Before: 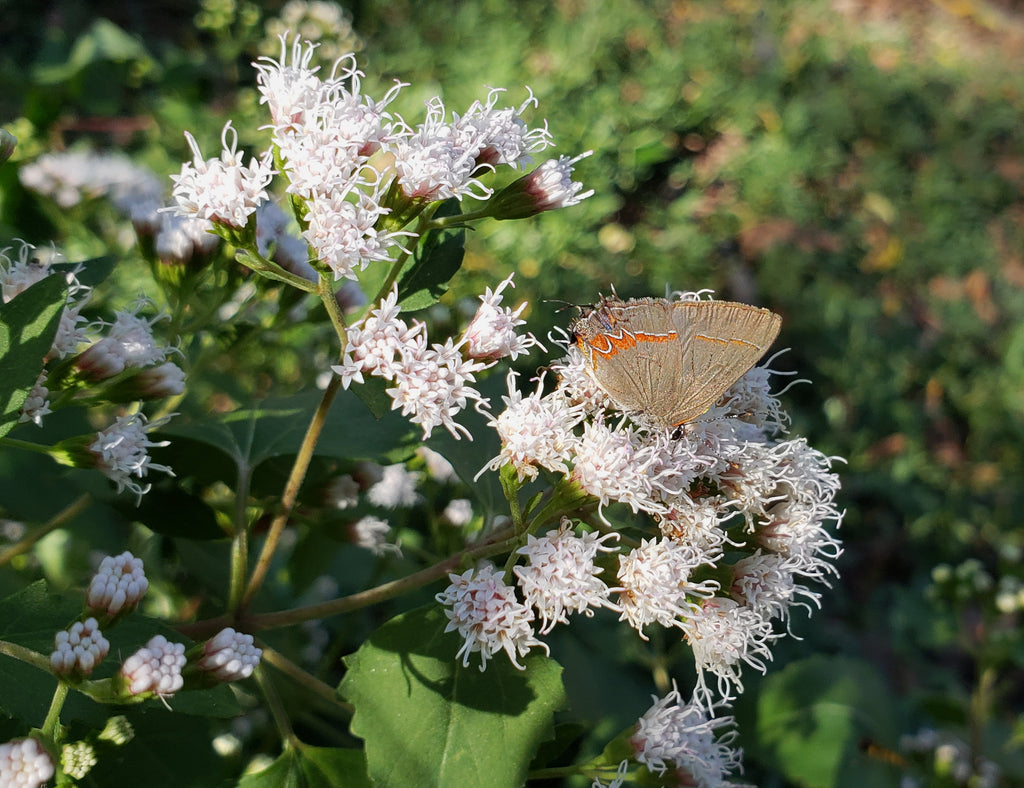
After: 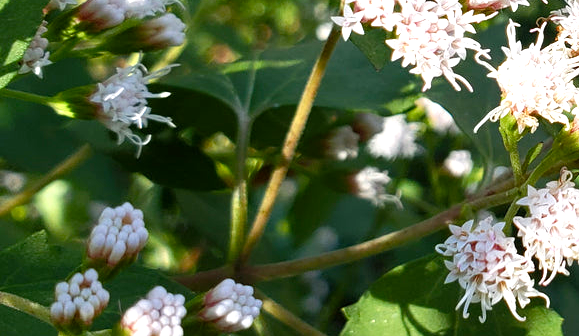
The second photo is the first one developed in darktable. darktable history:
levels: levels [0, 0.476, 0.951]
color balance rgb: shadows lift › luminance -10.371%, perceptual saturation grading › global saturation 15.564%, perceptual saturation grading › highlights -19.012%, perceptual saturation grading › shadows 20.563%, global vibrance 3.43%
crop: top 44.372%, right 43.368%, bottom 12.877%
exposure: exposure 0.691 EV, compensate highlight preservation false
